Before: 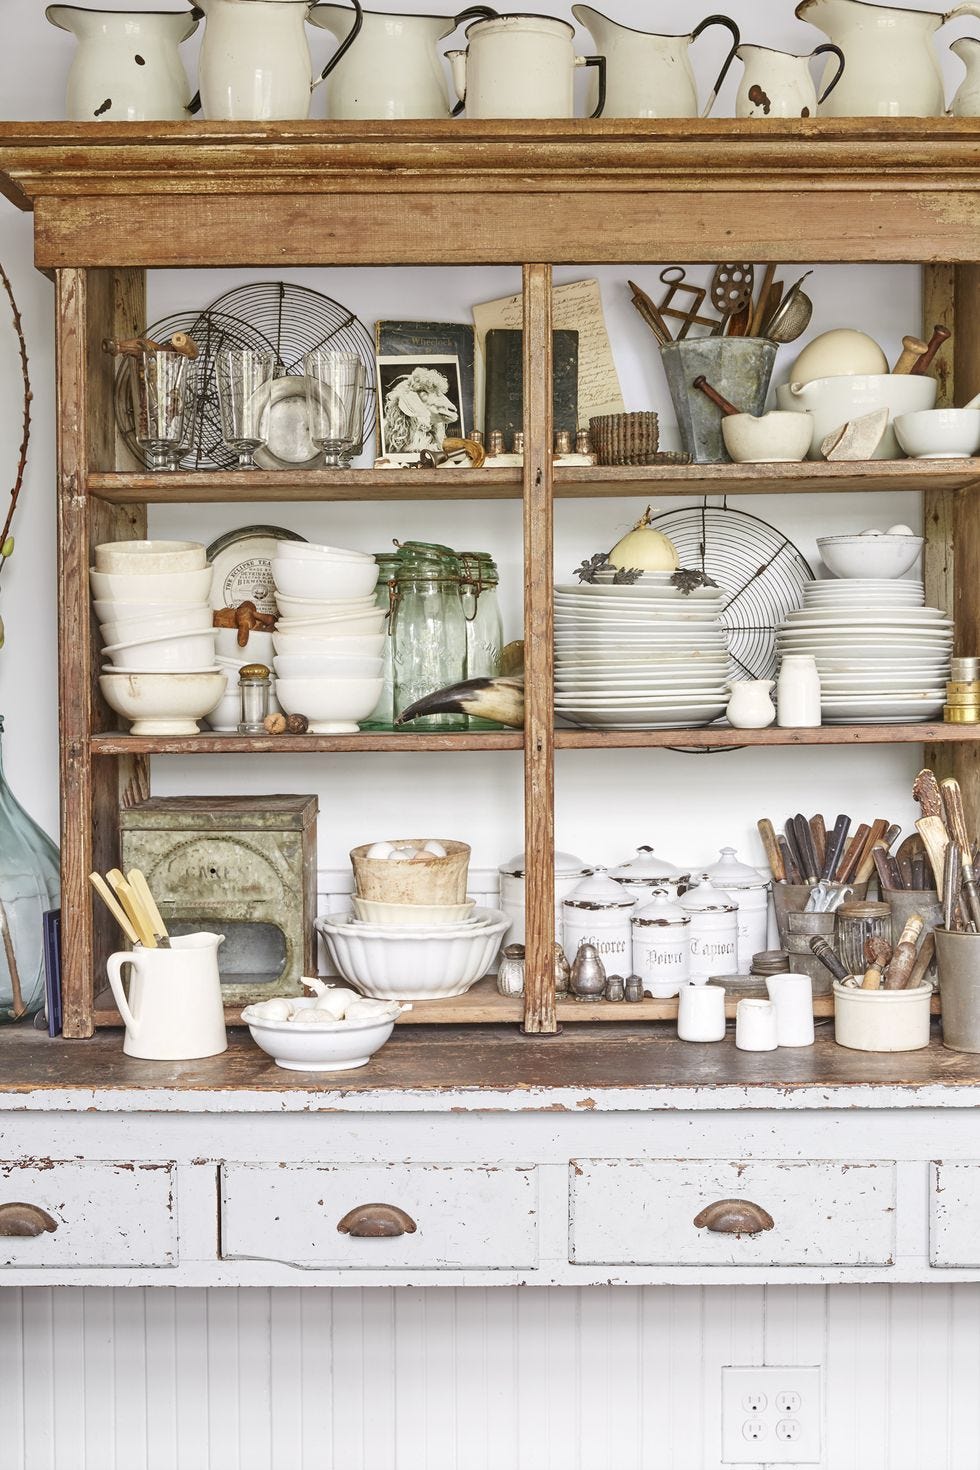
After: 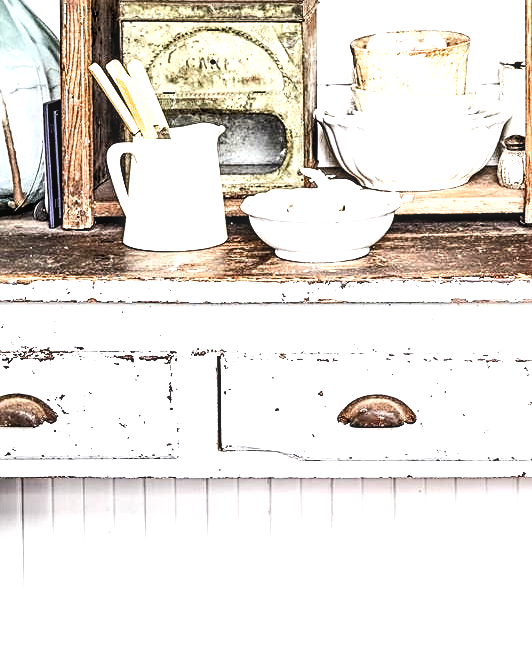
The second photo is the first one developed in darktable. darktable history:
contrast brightness saturation: contrast 0.127, brightness -0.046, saturation 0.157
shadows and highlights: shadows 20.75, highlights -35.93, soften with gaussian
crop and rotate: top 55.066%, right 45.661%, bottom 0.113%
local contrast: detail 130%
filmic rgb: black relative exposure -5.37 EV, white relative exposure 2.86 EV, threshold 3.01 EV, dynamic range scaling -38.25%, hardness 3.98, contrast 1.598, highlights saturation mix -1.08%, enable highlight reconstruction true
sharpen: on, module defaults
tone equalizer: -8 EV -0.712 EV, -7 EV -0.706 EV, -6 EV -0.621 EV, -5 EV -0.386 EV, -3 EV 0.388 EV, -2 EV 0.6 EV, -1 EV 0.691 EV, +0 EV 0.721 EV
levels: white 99.97%, levels [0.062, 0.494, 0.925]
